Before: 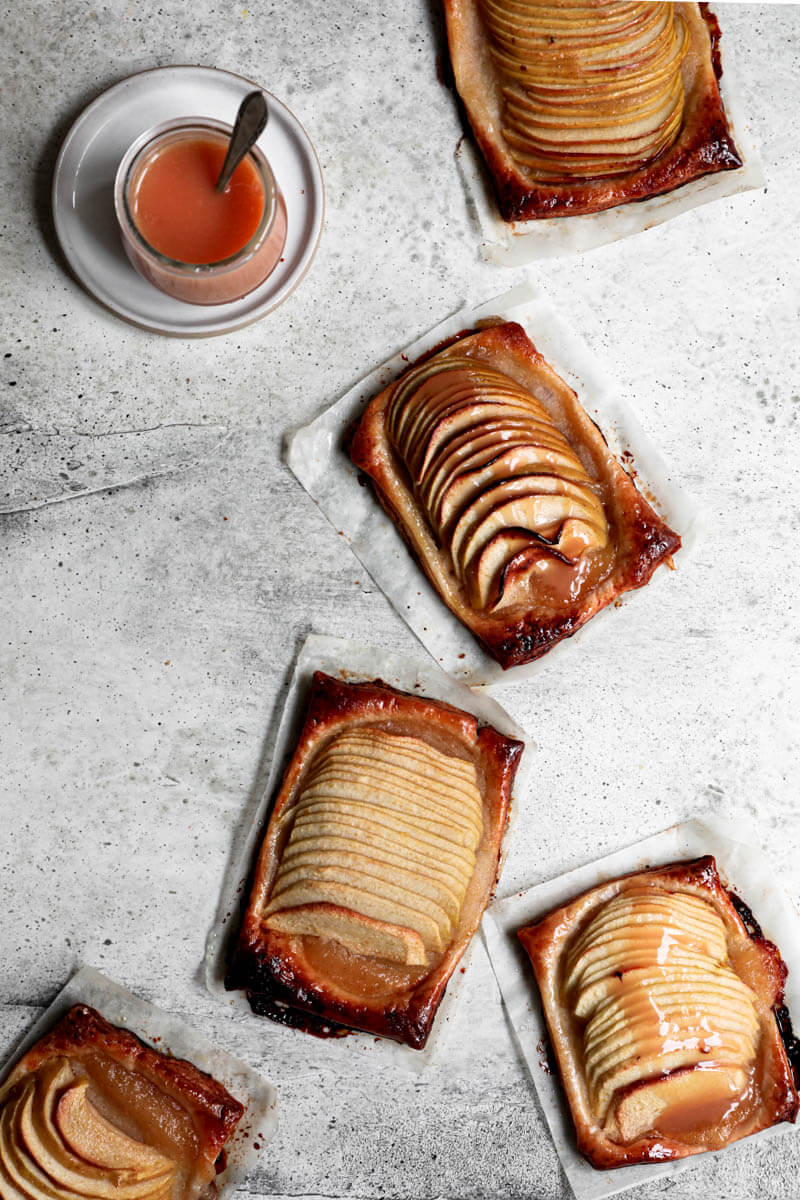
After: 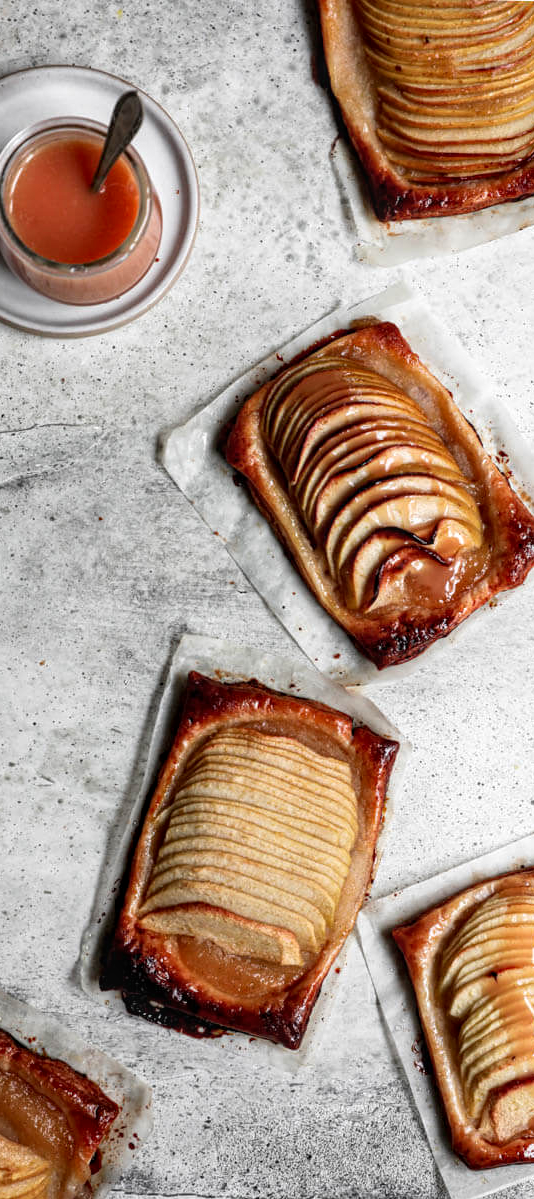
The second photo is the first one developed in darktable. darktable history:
crop and rotate: left 15.689%, right 17.551%
local contrast: on, module defaults
